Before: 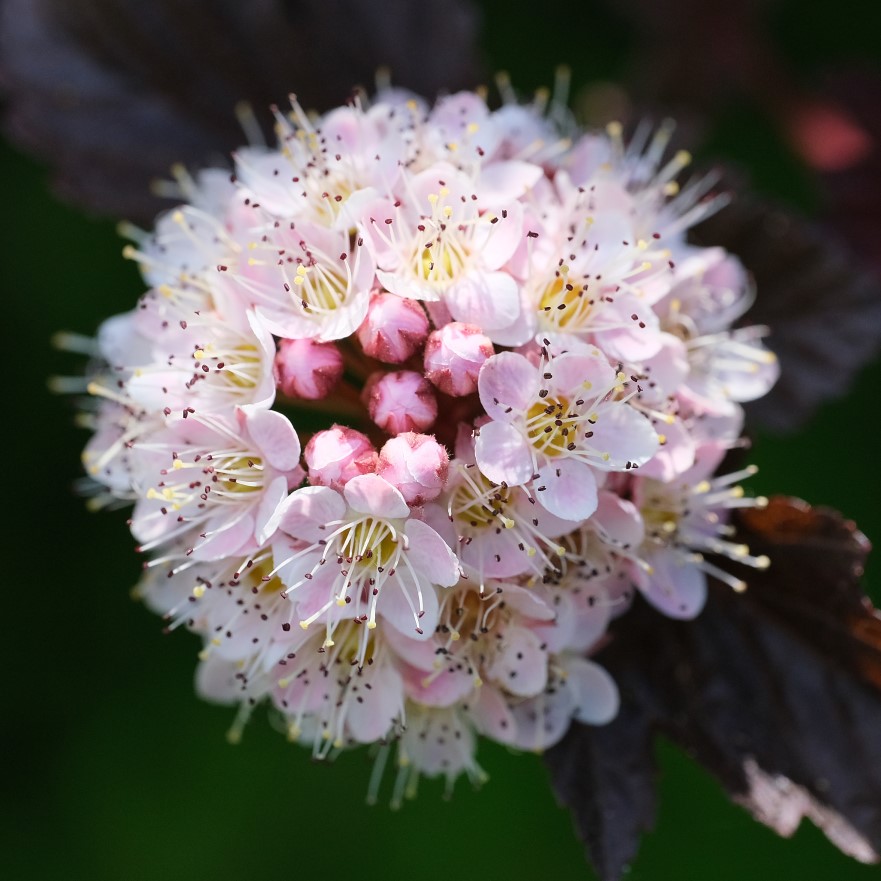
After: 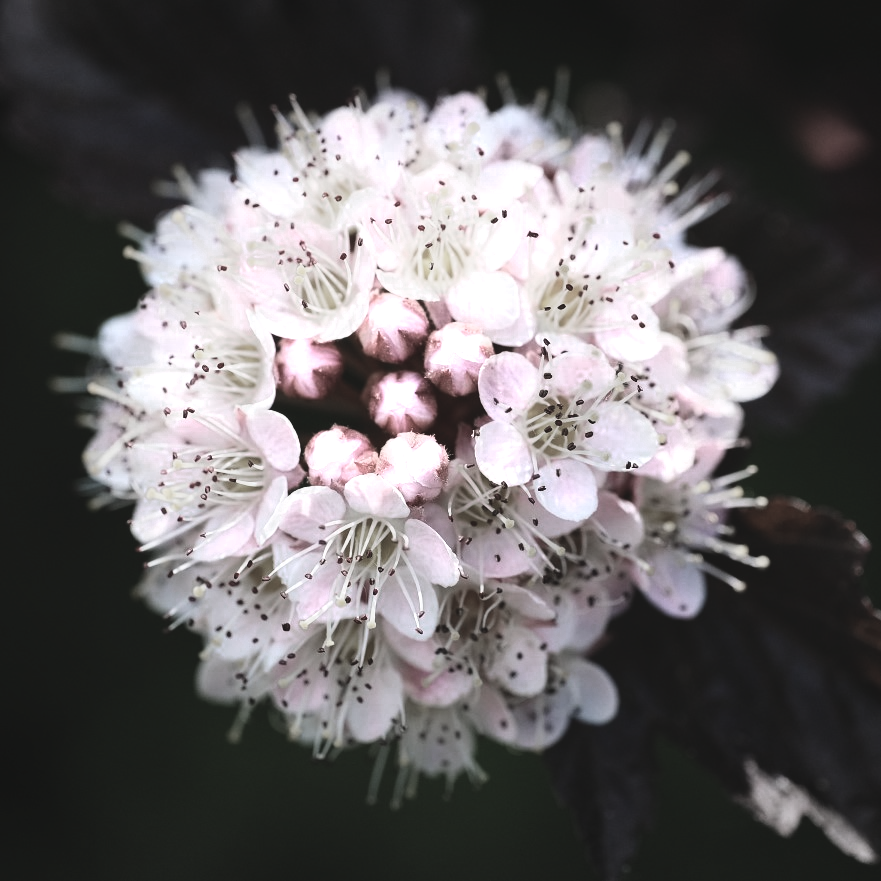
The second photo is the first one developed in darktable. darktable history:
exposure: black level correction -0.015, exposure -0.125 EV, compensate highlight preservation false
contrast brightness saturation: contrast 0.22
color zones: curves: ch0 [(0, 0.613) (0.01, 0.613) (0.245, 0.448) (0.498, 0.529) (0.642, 0.665) (0.879, 0.777) (0.99, 0.613)]; ch1 [(0, 0.272) (0.219, 0.127) (0.724, 0.346)]
vignetting: fall-off start 100%, brightness -0.282, width/height ratio 1.31
